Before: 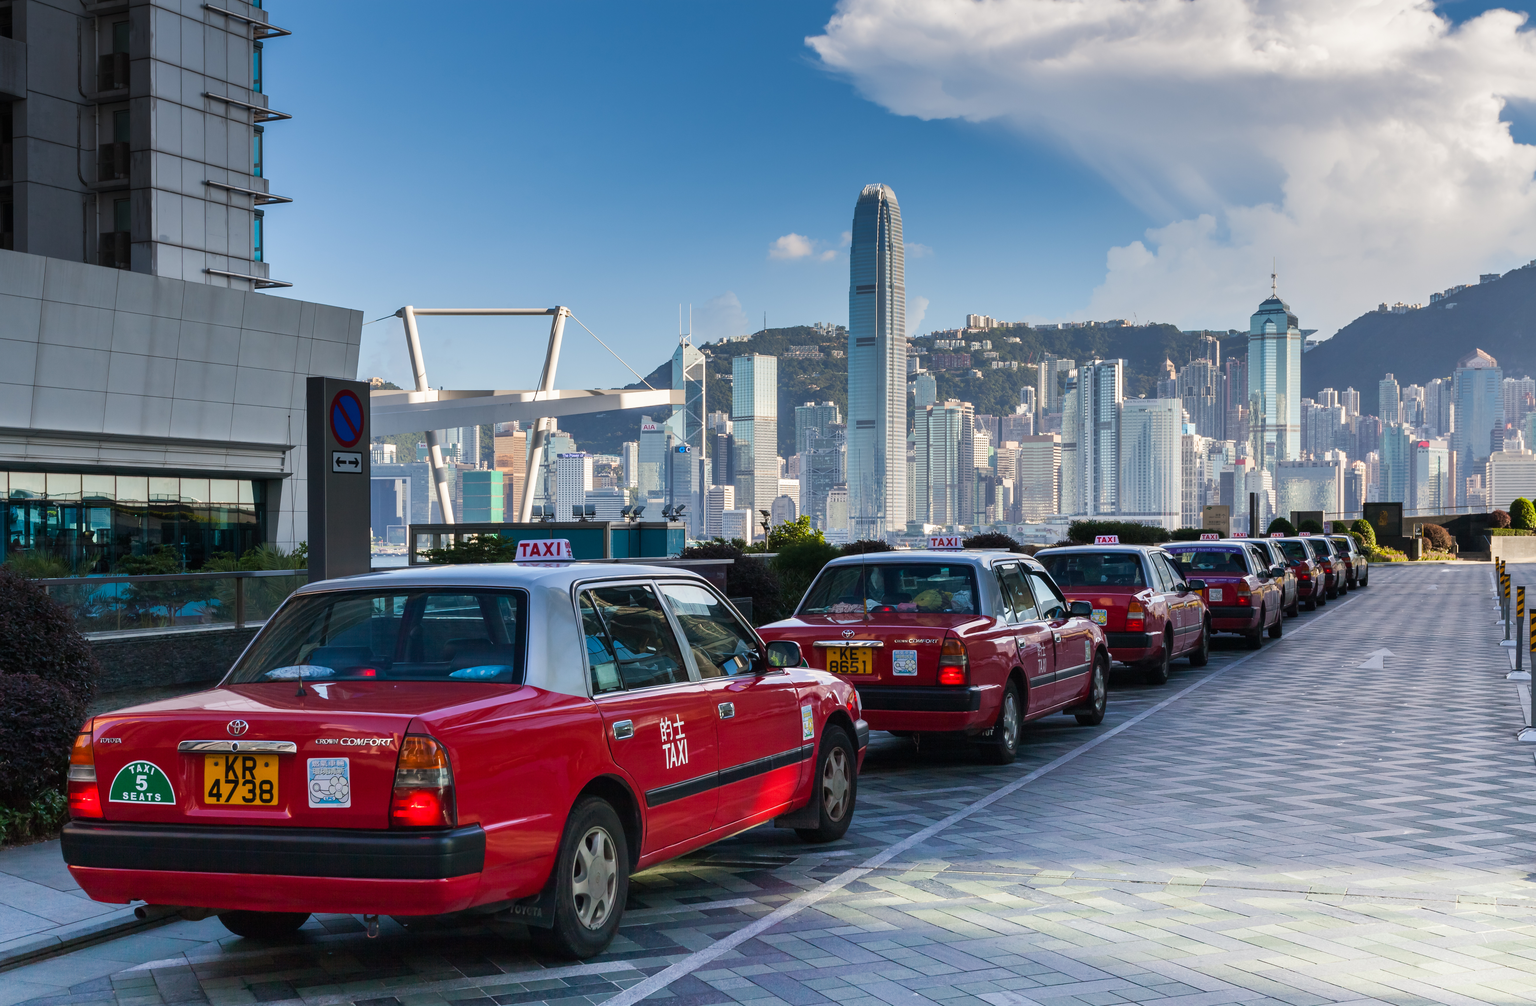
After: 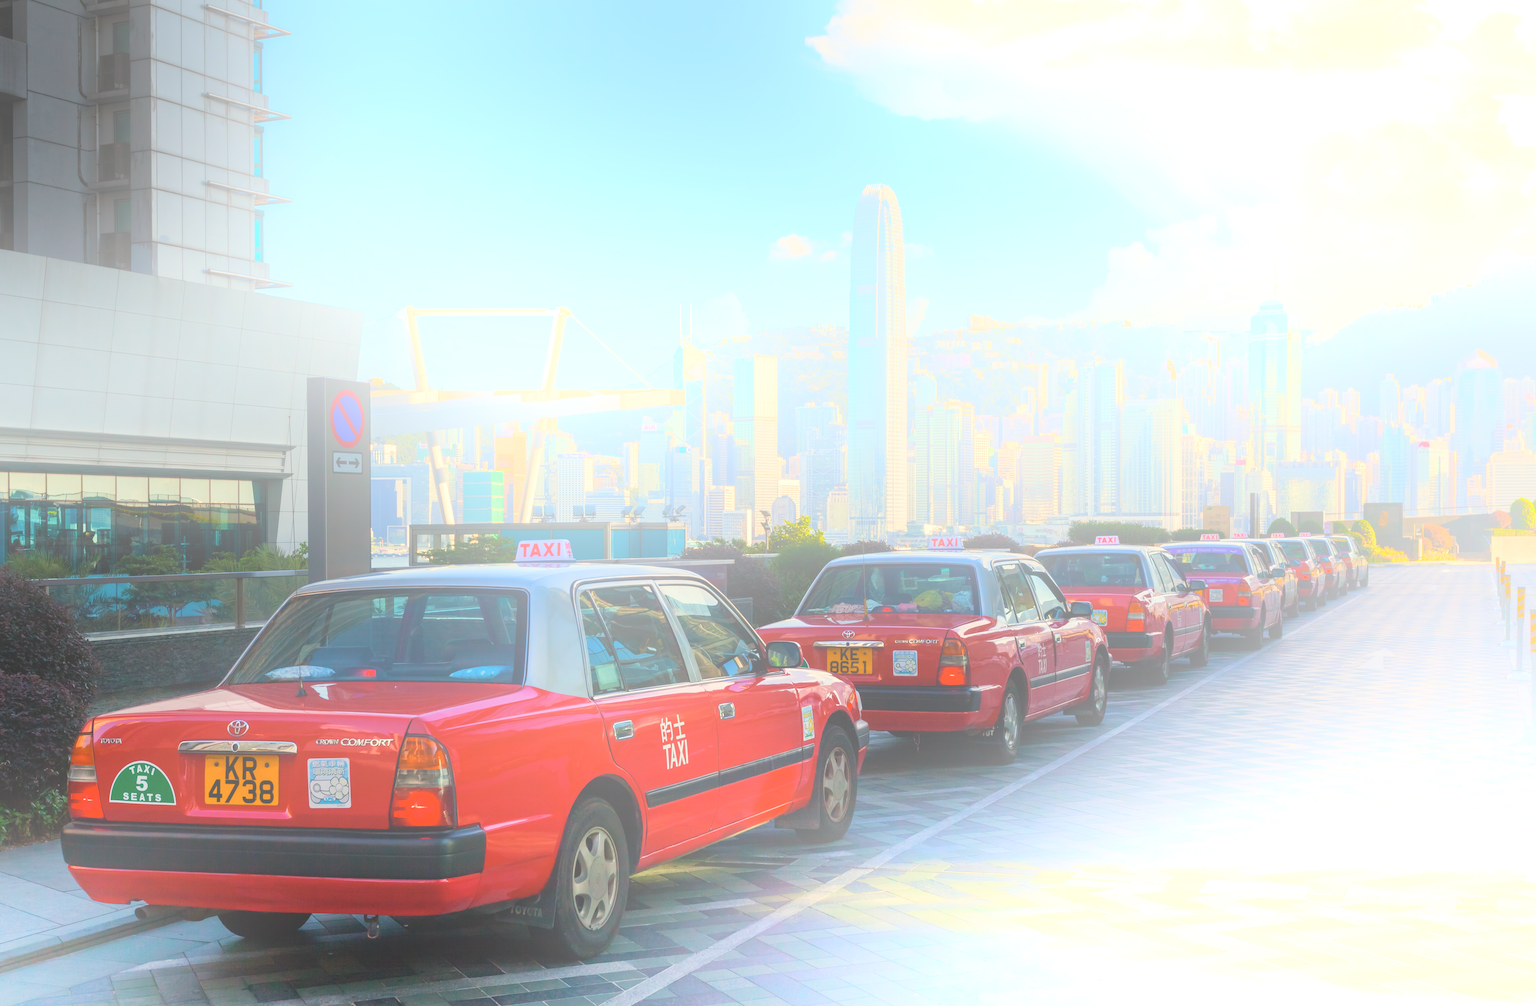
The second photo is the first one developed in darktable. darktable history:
white balance: red 1.029, blue 0.92
shadows and highlights: shadows 12, white point adjustment 1.2, soften with gaussian
bloom: size 70%, threshold 25%, strength 70%
